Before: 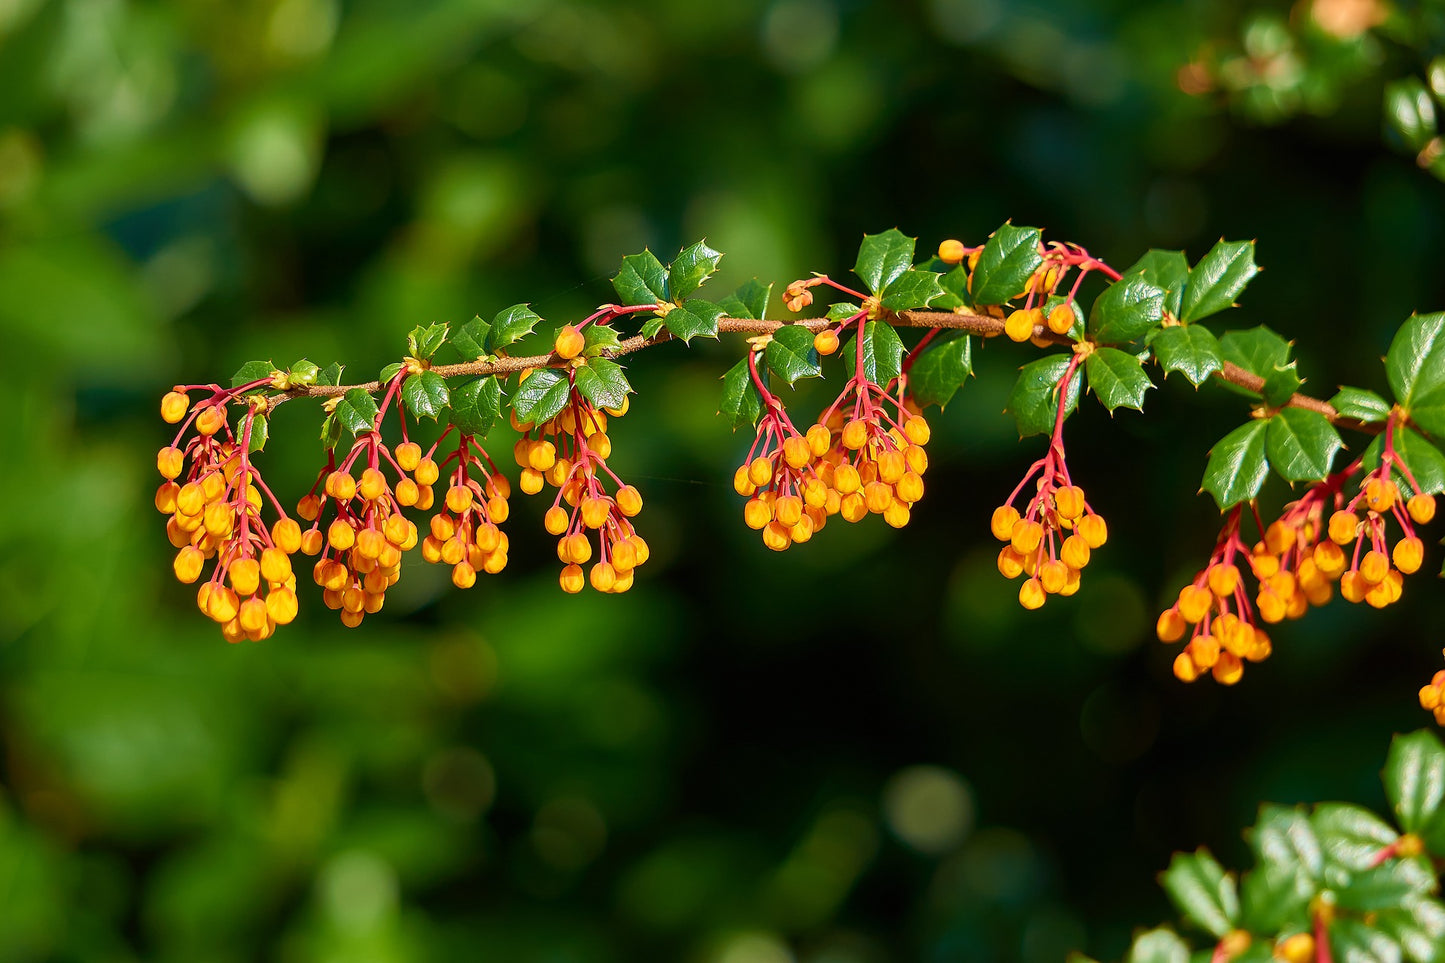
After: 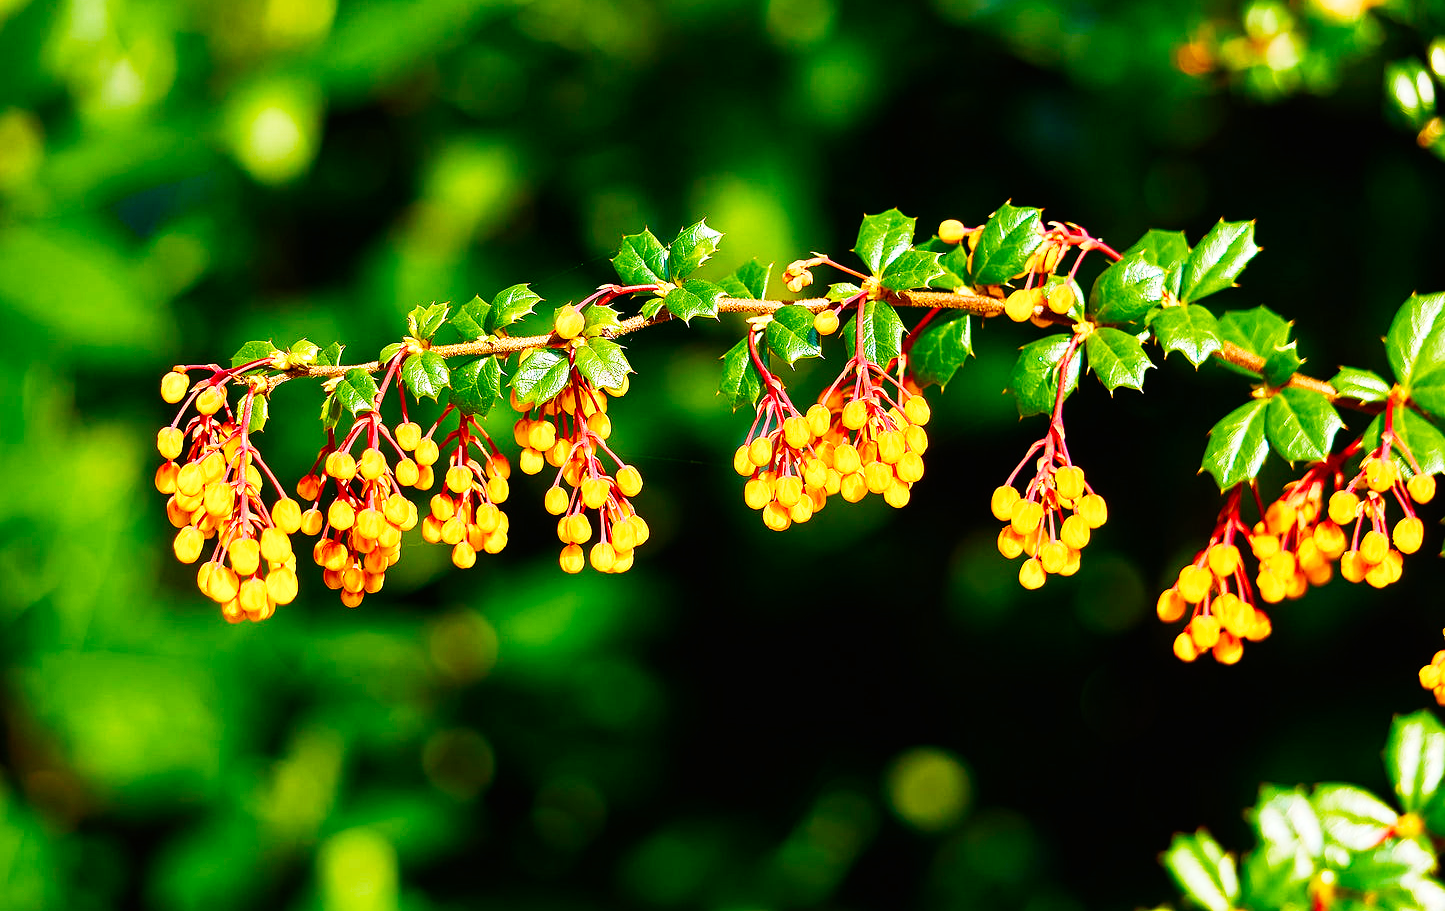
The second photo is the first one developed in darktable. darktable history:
crop and rotate: top 2.138%, bottom 3.204%
base curve: curves: ch0 [(0, 0) (0, 0.001) (0.001, 0.001) (0.004, 0.002) (0.007, 0.004) (0.015, 0.013) (0.033, 0.045) (0.052, 0.096) (0.075, 0.17) (0.099, 0.241) (0.163, 0.42) (0.219, 0.55) (0.259, 0.616) (0.327, 0.722) (0.365, 0.765) (0.522, 0.873) (0.547, 0.881) (0.689, 0.919) (0.826, 0.952) (1, 1)], preserve colors none
color balance rgb: global offset › hue 171.14°, linear chroma grading › global chroma -1.316%, perceptual saturation grading › global saturation 20%, perceptual saturation grading › highlights -25.649%, perceptual saturation grading › shadows 23.986%, perceptual brilliance grading › highlights 13.964%, perceptual brilliance grading › shadows -18.494%, global vibrance 23.458%
